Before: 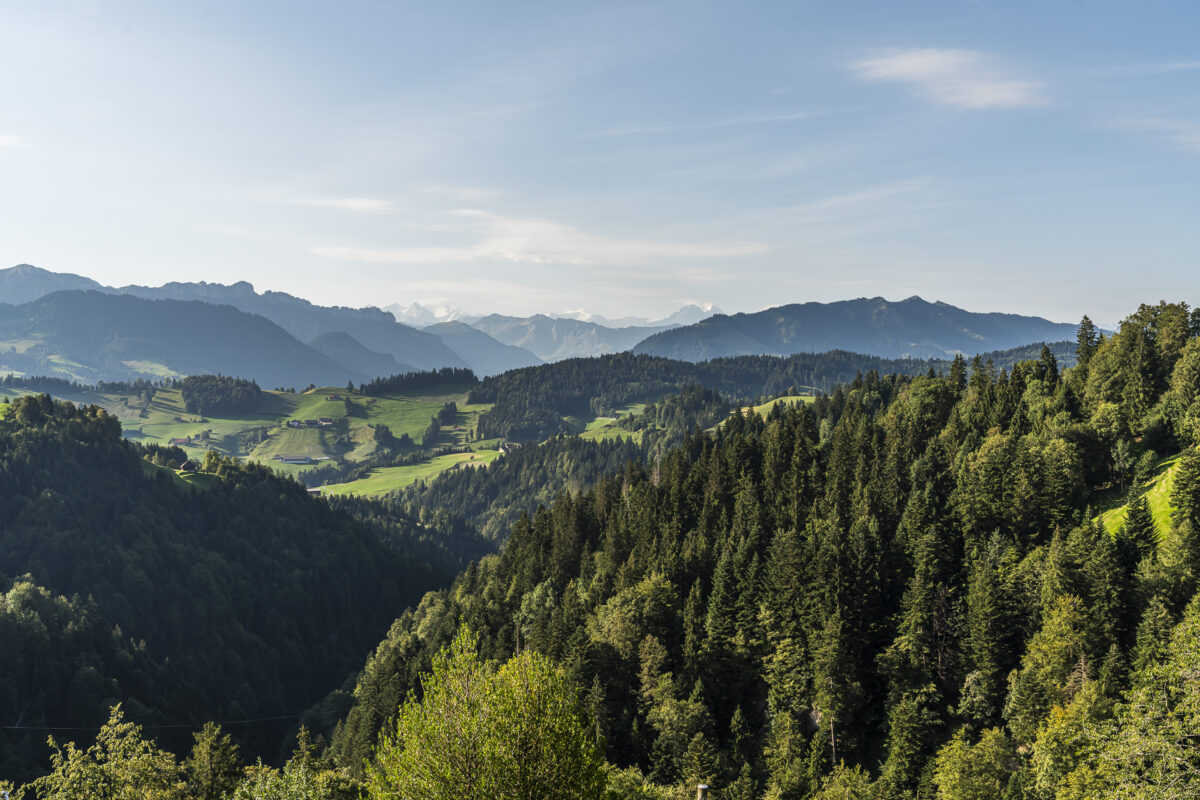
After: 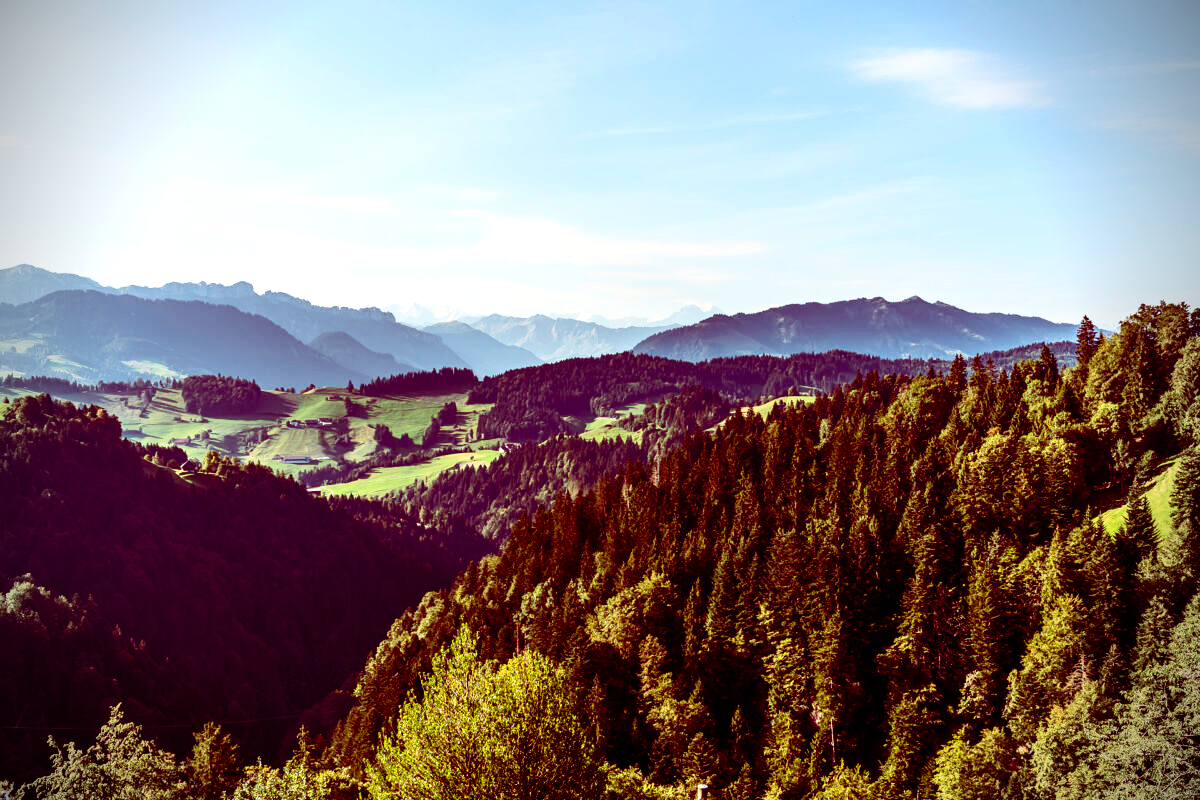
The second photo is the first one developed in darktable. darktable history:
vignetting: brightness -0.811
contrast brightness saturation: contrast 0.273
color balance rgb: shadows lift › luminance -18.666%, shadows lift › chroma 35.123%, perceptual saturation grading › global saturation 20%, perceptual saturation grading › highlights -25.527%, perceptual saturation grading › shadows 49.806%, global vibrance 20%
exposure: exposure 0.507 EV, compensate exposure bias true, compensate highlight preservation false
